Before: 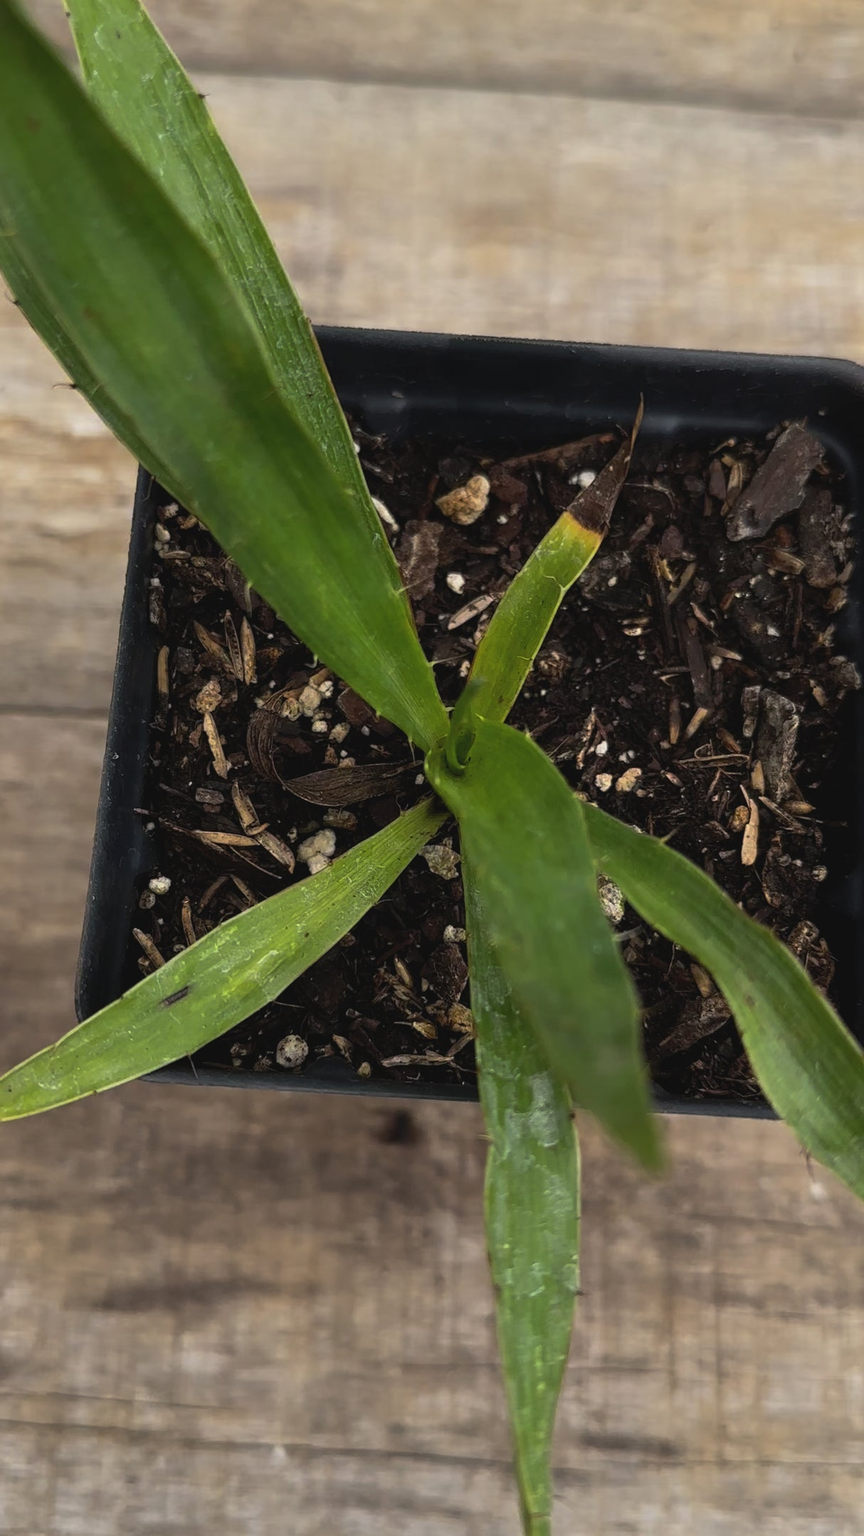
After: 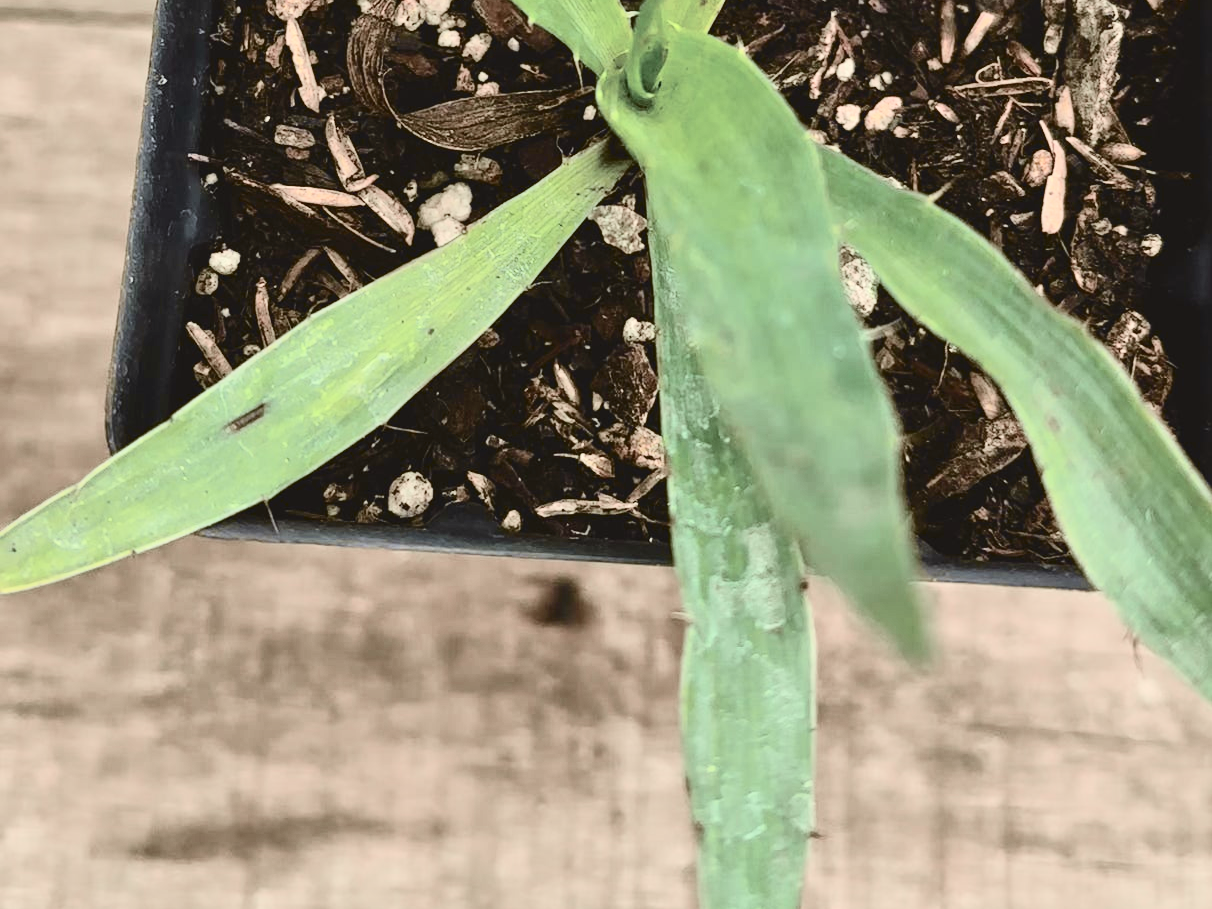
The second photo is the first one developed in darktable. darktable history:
tone curve: curves: ch0 [(0, 0.006) (0.184, 0.172) (0.405, 0.46) (0.456, 0.528) (0.634, 0.728) (0.877, 0.89) (0.984, 0.935)]; ch1 [(0, 0) (0.443, 0.43) (0.492, 0.495) (0.566, 0.582) (0.595, 0.606) (0.608, 0.609) (0.65, 0.677) (1, 1)]; ch2 [(0, 0) (0.33, 0.301) (0.421, 0.443) (0.447, 0.489) (0.492, 0.495) (0.537, 0.583) (0.586, 0.591) (0.663, 0.686) (1, 1)], color space Lab, independent channels, preserve colors none
white balance: red 1.045, blue 0.932
tone equalizer: -8 EV 2 EV, -7 EV 2 EV, -6 EV 2 EV, -5 EV 2 EV, -4 EV 2 EV, -3 EV 1.5 EV, -2 EV 1 EV, -1 EV 0.5 EV
contrast brightness saturation: contrast 0.25, saturation -0.31
color correction: highlights a* -4.18, highlights b* -10.81
crop: top 45.551%, bottom 12.262%
